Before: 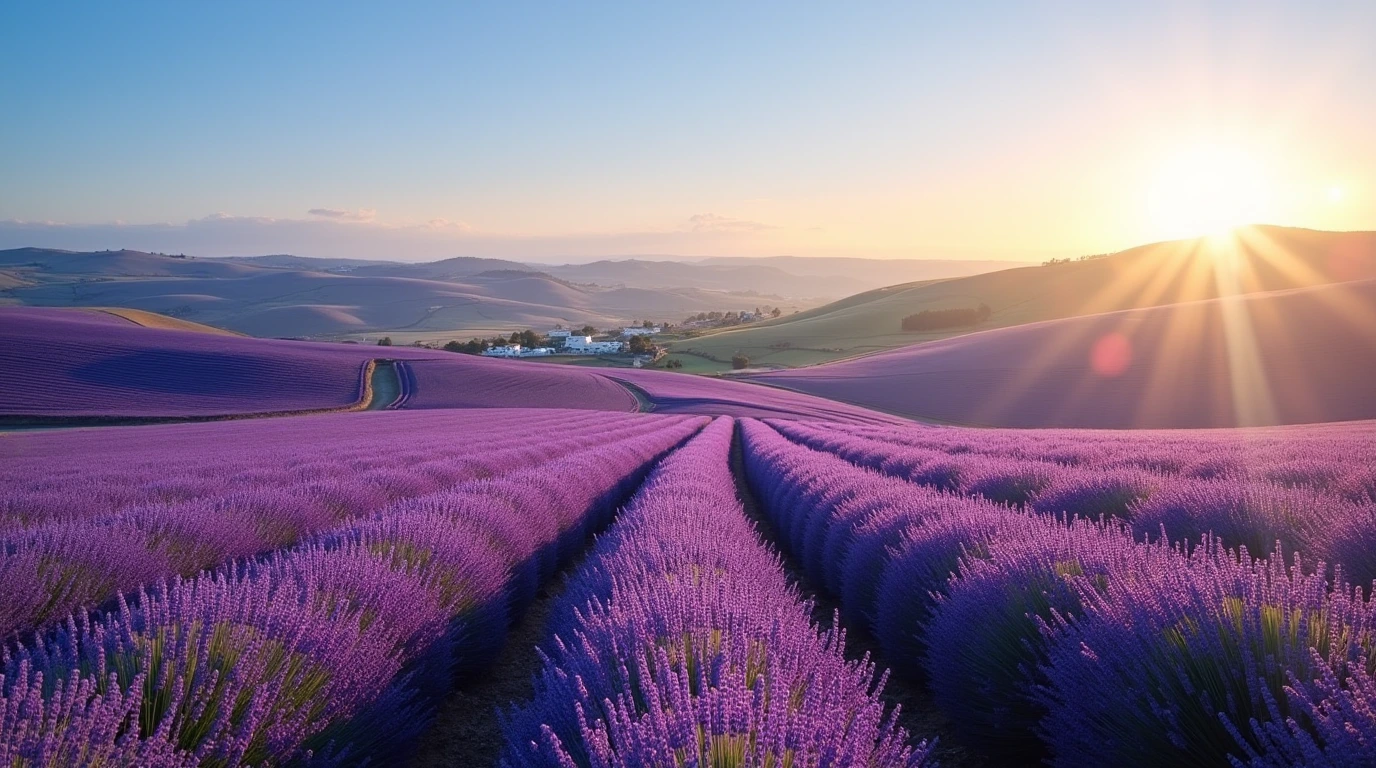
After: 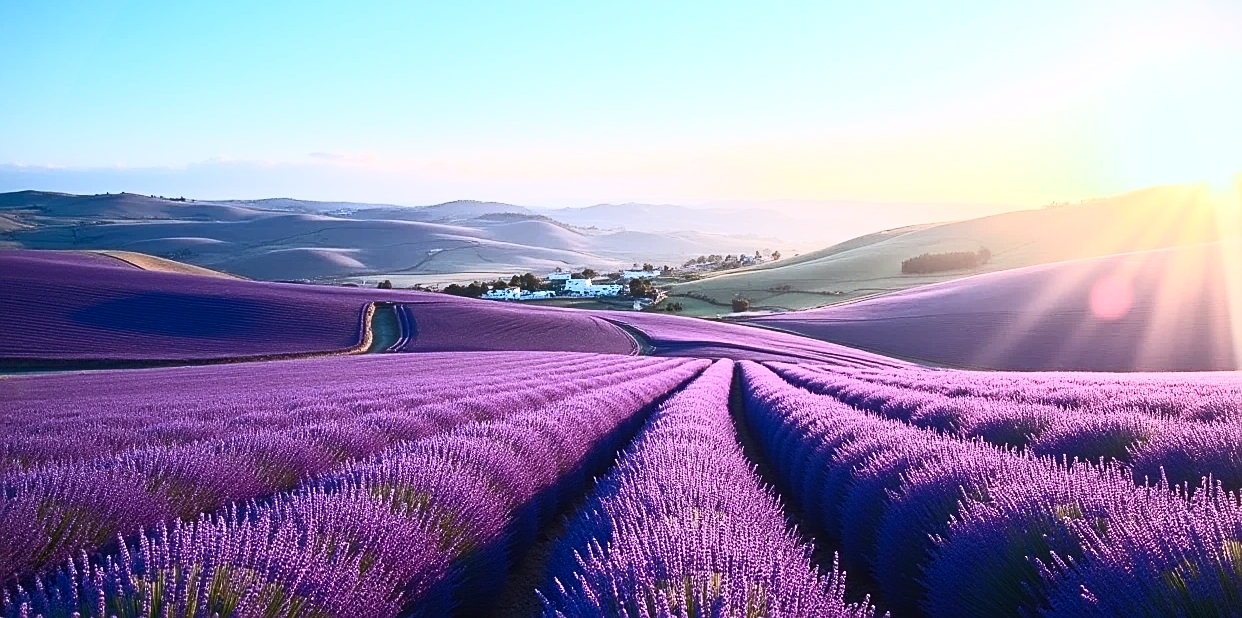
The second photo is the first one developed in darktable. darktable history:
color correction: highlights a* -4.18, highlights b* -10.81
sharpen: on, module defaults
vignetting: fall-off start 97.28%, fall-off radius 79%, brightness -0.462, saturation -0.3, width/height ratio 1.114, dithering 8-bit output, unbound false
contrast brightness saturation: contrast 0.62, brightness 0.34, saturation 0.14
crop: top 7.49%, right 9.717%, bottom 11.943%
